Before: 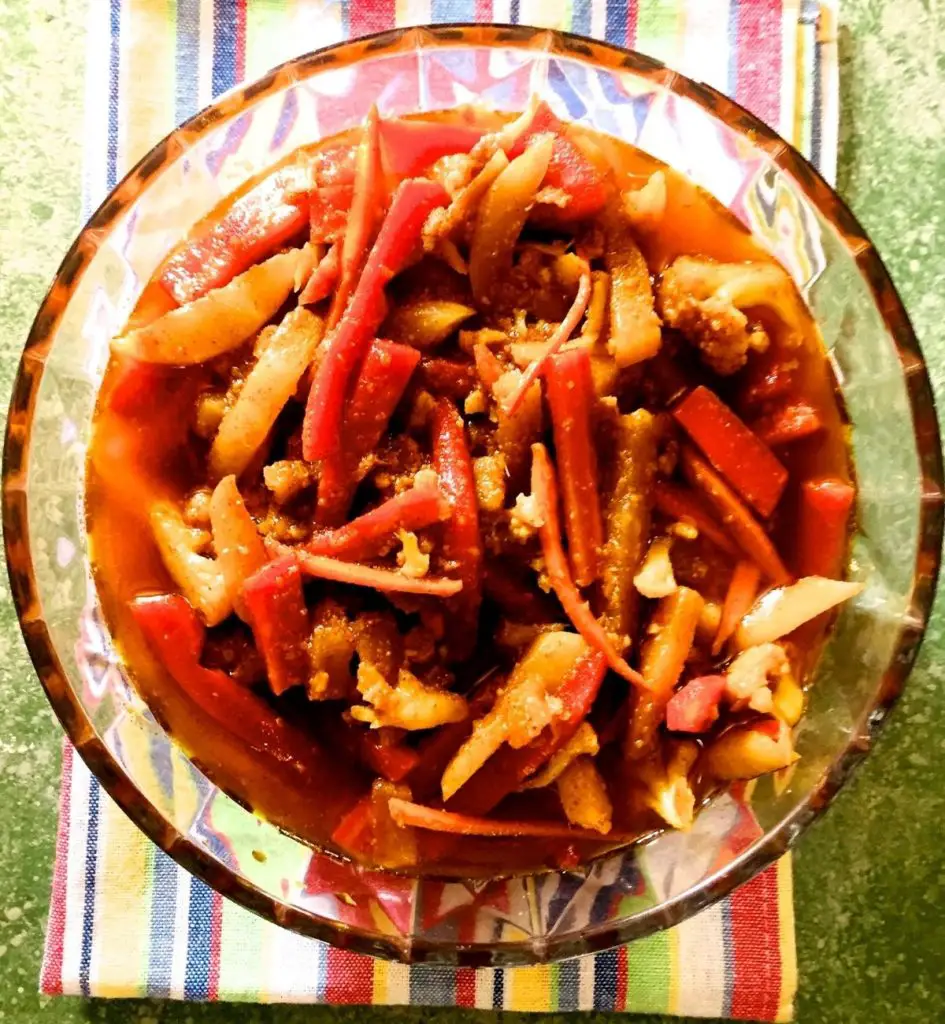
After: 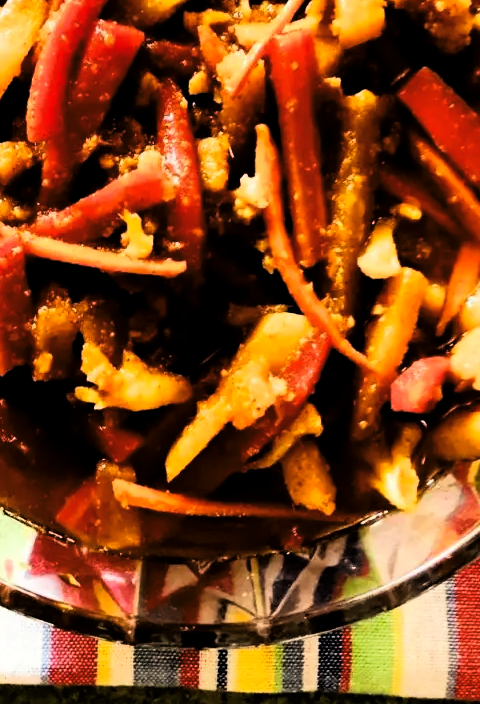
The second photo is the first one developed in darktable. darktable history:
crop and rotate: left 29.271%, top 31.216%, right 19.843%
color balance rgb: power › chroma 0.697%, power › hue 60°, linear chroma grading › global chroma -15.176%, perceptual saturation grading › global saturation 19.702%
tone curve: curves: ch0 [(0, 0) (0.003, 0.001) (0.011, 0.001) (0.025, 0.001) (0.044, 0.001) (0.069, 0.003) (0.1, 0.007) (0.136, 0.013) (0.177, 0.032) (0.224, 0.083) (0.277, 0.157) (0.335, 0.237) (0.399, 0.334) (0.468, 0.446) (0.543, 0.562) (0.623, 0.683) (0.709, 0.801) (0.801, 0.869) (0.898, 0.918) (1, 1)], color space Lab, linked channels, preserve colors none
